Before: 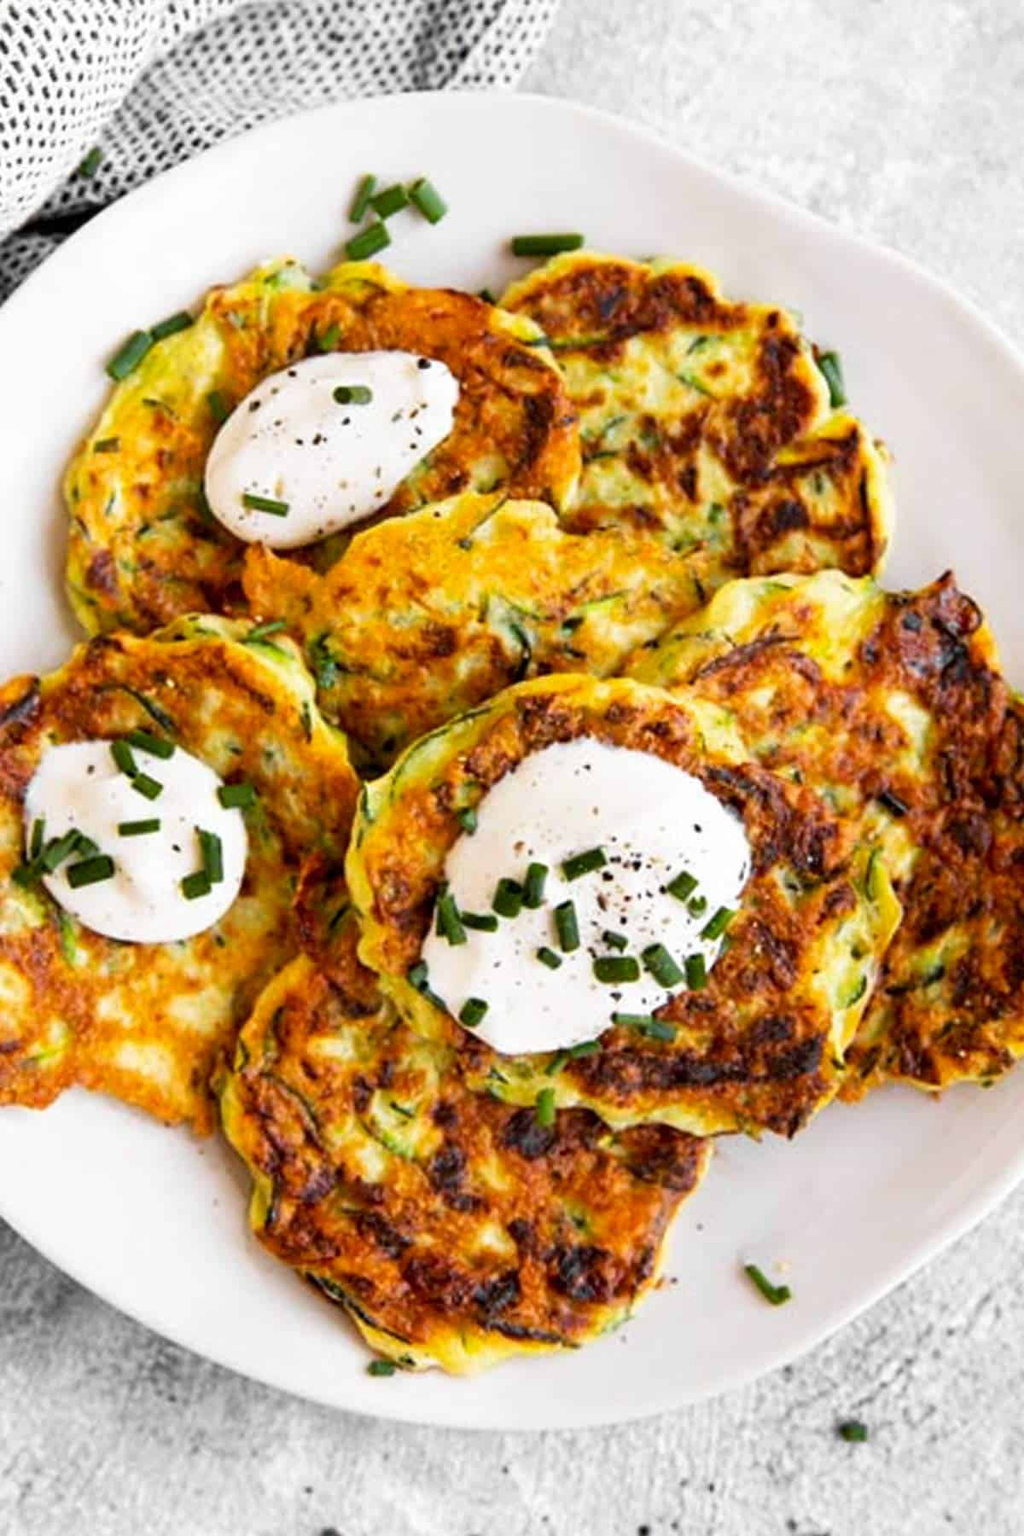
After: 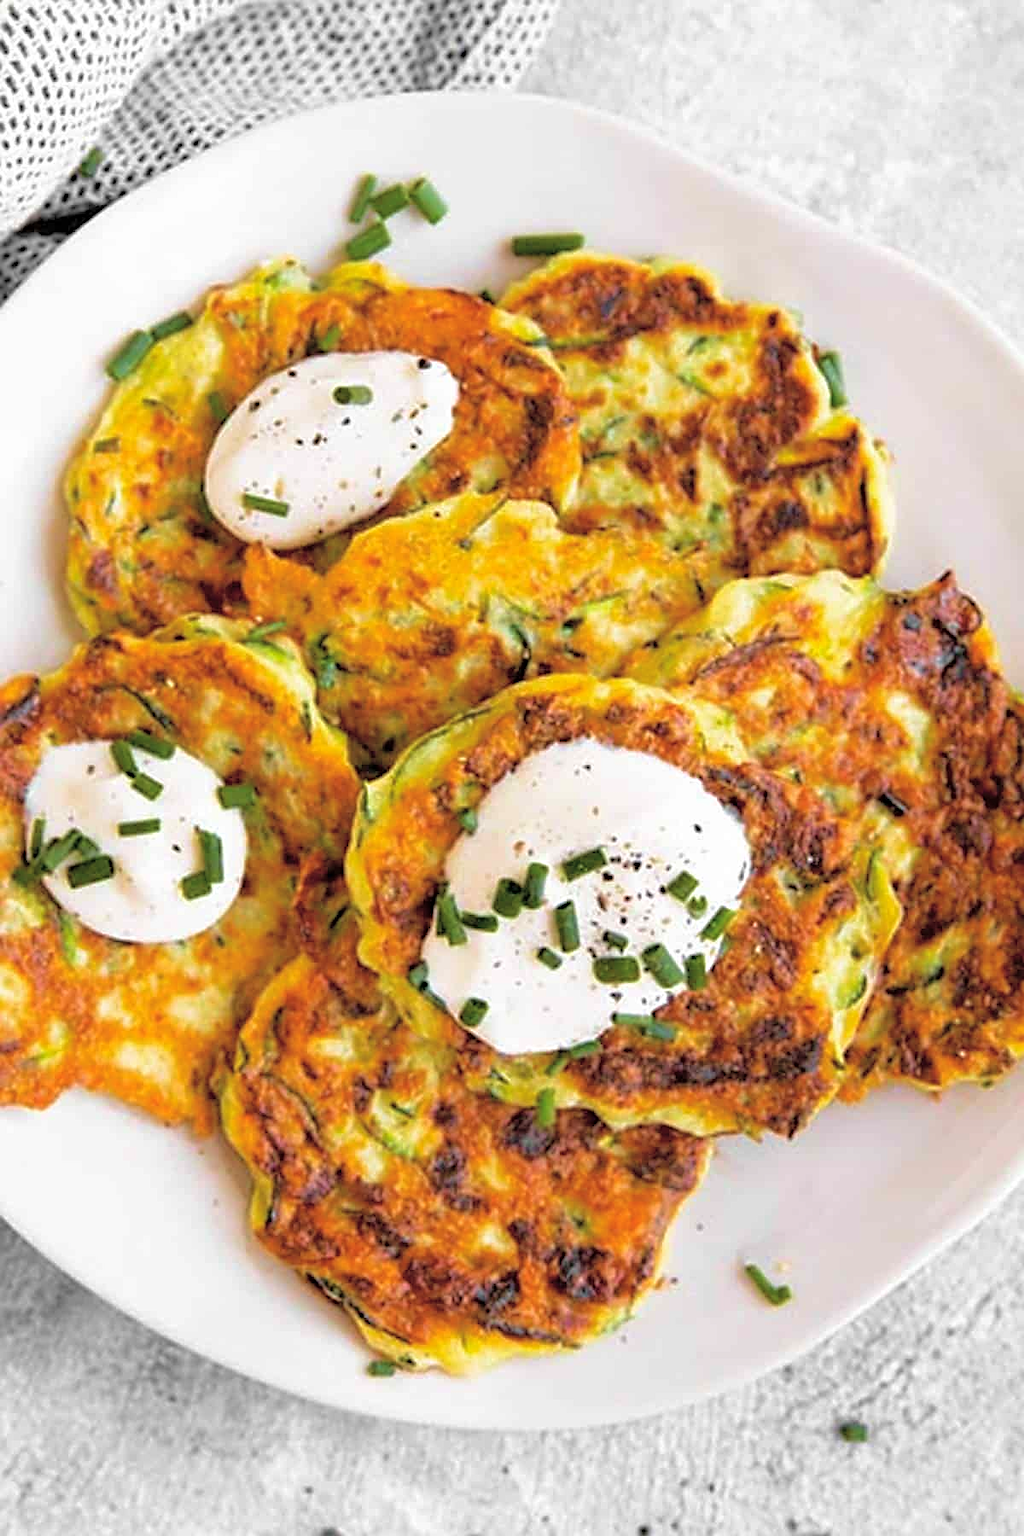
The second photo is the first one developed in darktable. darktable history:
velvia: on, module defaults
tone curve: curves: ch0 [(0, 0) (0.004, 0.008) (0.077, 0.156) (0.169, 0.29) (0.774, 0.774) (1, 1)], color space Lab, independent channels, preserve colors none
sharpen: radius 1.96
